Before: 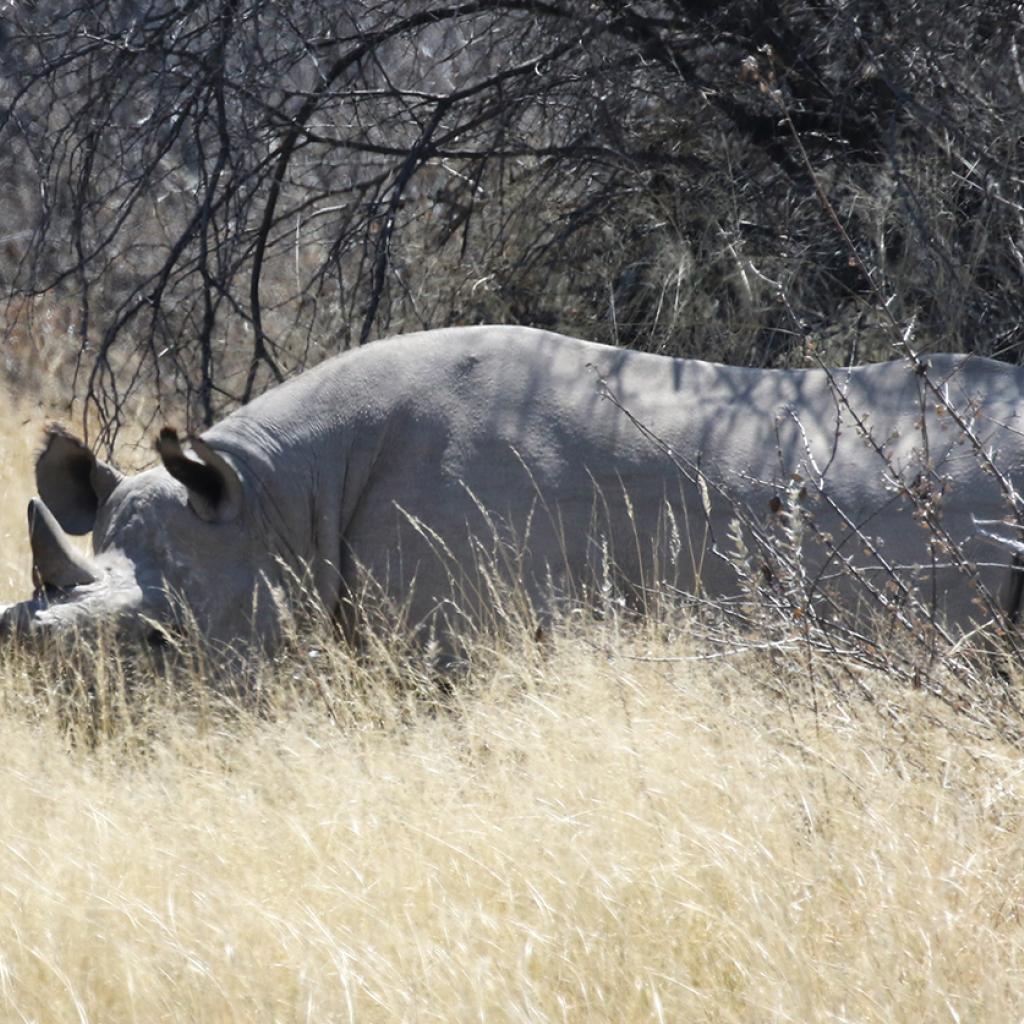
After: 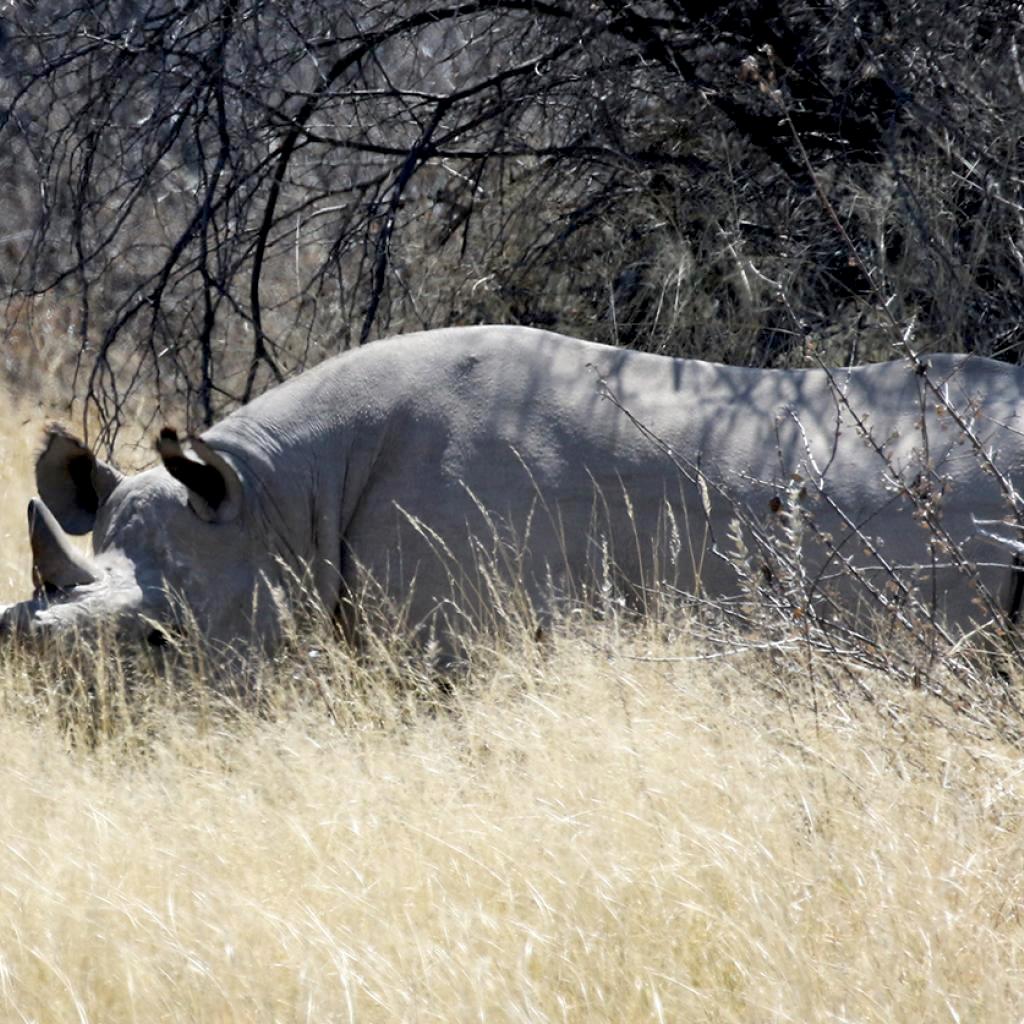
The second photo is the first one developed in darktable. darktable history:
tone equalizer: on, module defaults
exposure: black level correction 0.014, compensate exposure bias true, compensate highlight preservation false
